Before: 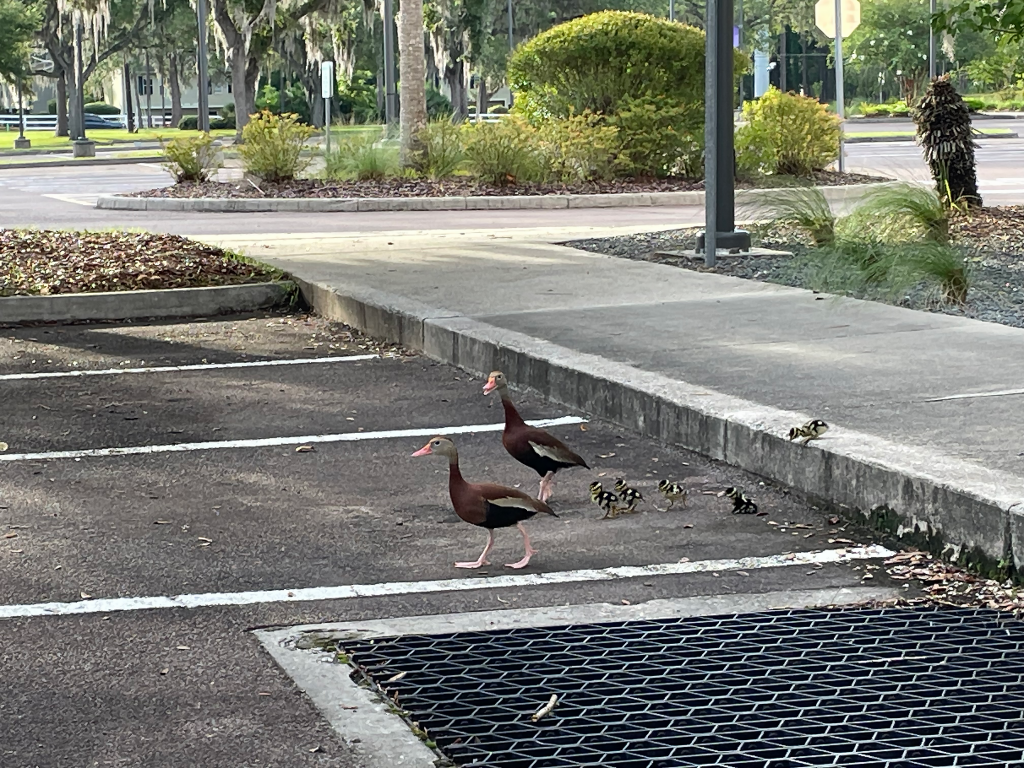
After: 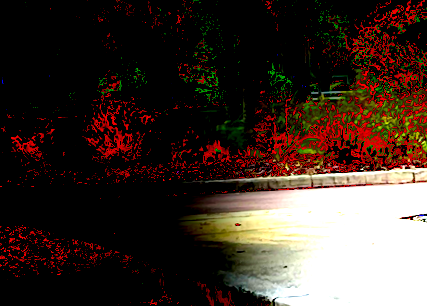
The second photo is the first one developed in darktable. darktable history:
local contrast: highlights 25%, detail 130%
rotate and perspective: rotation -2.29°, automatic cropping off
exposure: black level correction 0.1, exposure 3 EV, compensate highlight preservation false
crop: left 15.452%, top 5.459%, right 43.956%, bottom 56.62%
